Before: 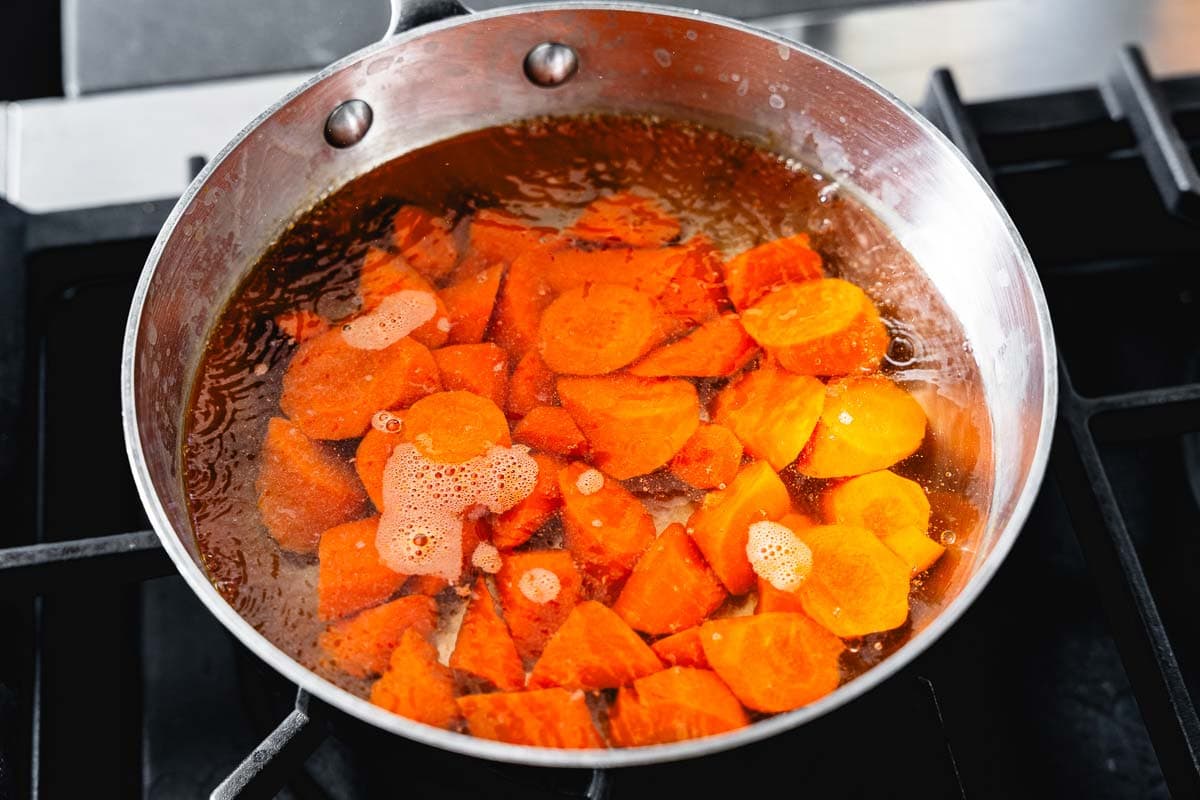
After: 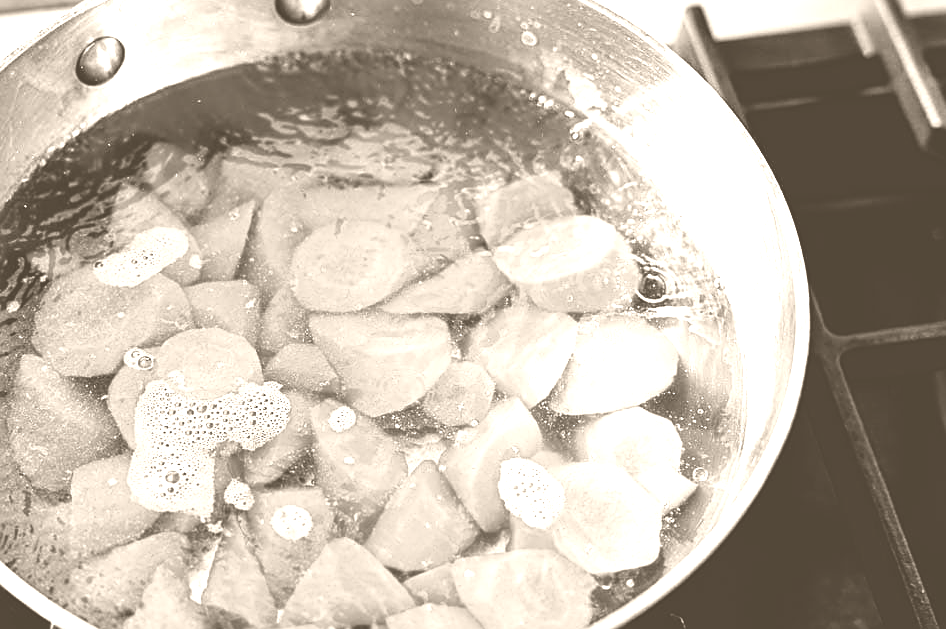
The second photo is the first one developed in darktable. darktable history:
exposure: exposure -0.041 EV, compensate highlight preservation false
colorize: hue 34.49°, saturation 35.33%, source mix 100%, version 1
sharpen: on, module defaults
contrast brightness saturation: contrast 0.14
crop and rotate: left 20.74%, top 7.912%, right 0.375%, bottom 13.378%
